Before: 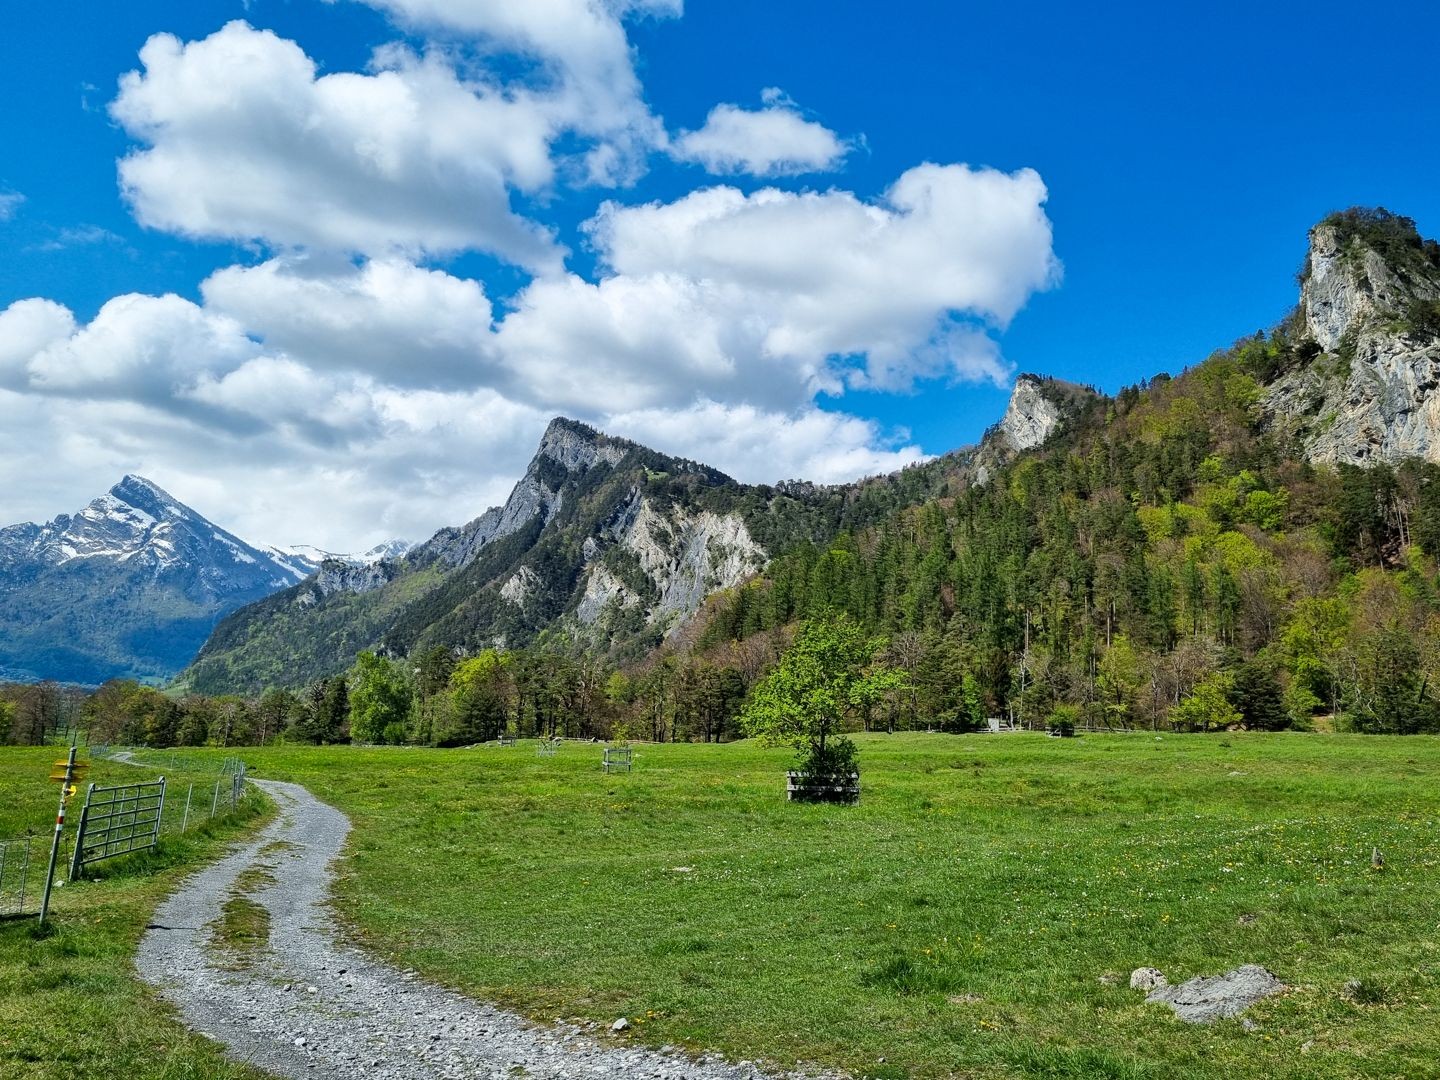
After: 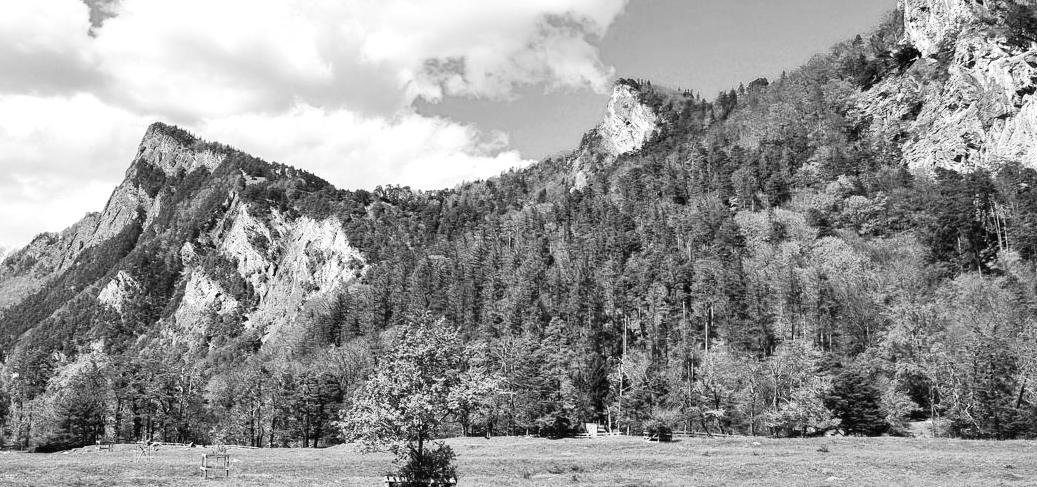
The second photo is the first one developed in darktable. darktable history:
color calibration: output gray [0.714, 0.278, 0, 0], x 0.341, y 0.354, temperature 5160.56 K
exposure: black level correction 0, exposure 0.499 EV, compensate exposure bias true, compensate highlight preservation false
contrast brightness saturation: contrast 0.198, brightness 0.159, saturation 0.229
crop and rotate: left 27.948%, top 27.37%, bottom 27.455%
